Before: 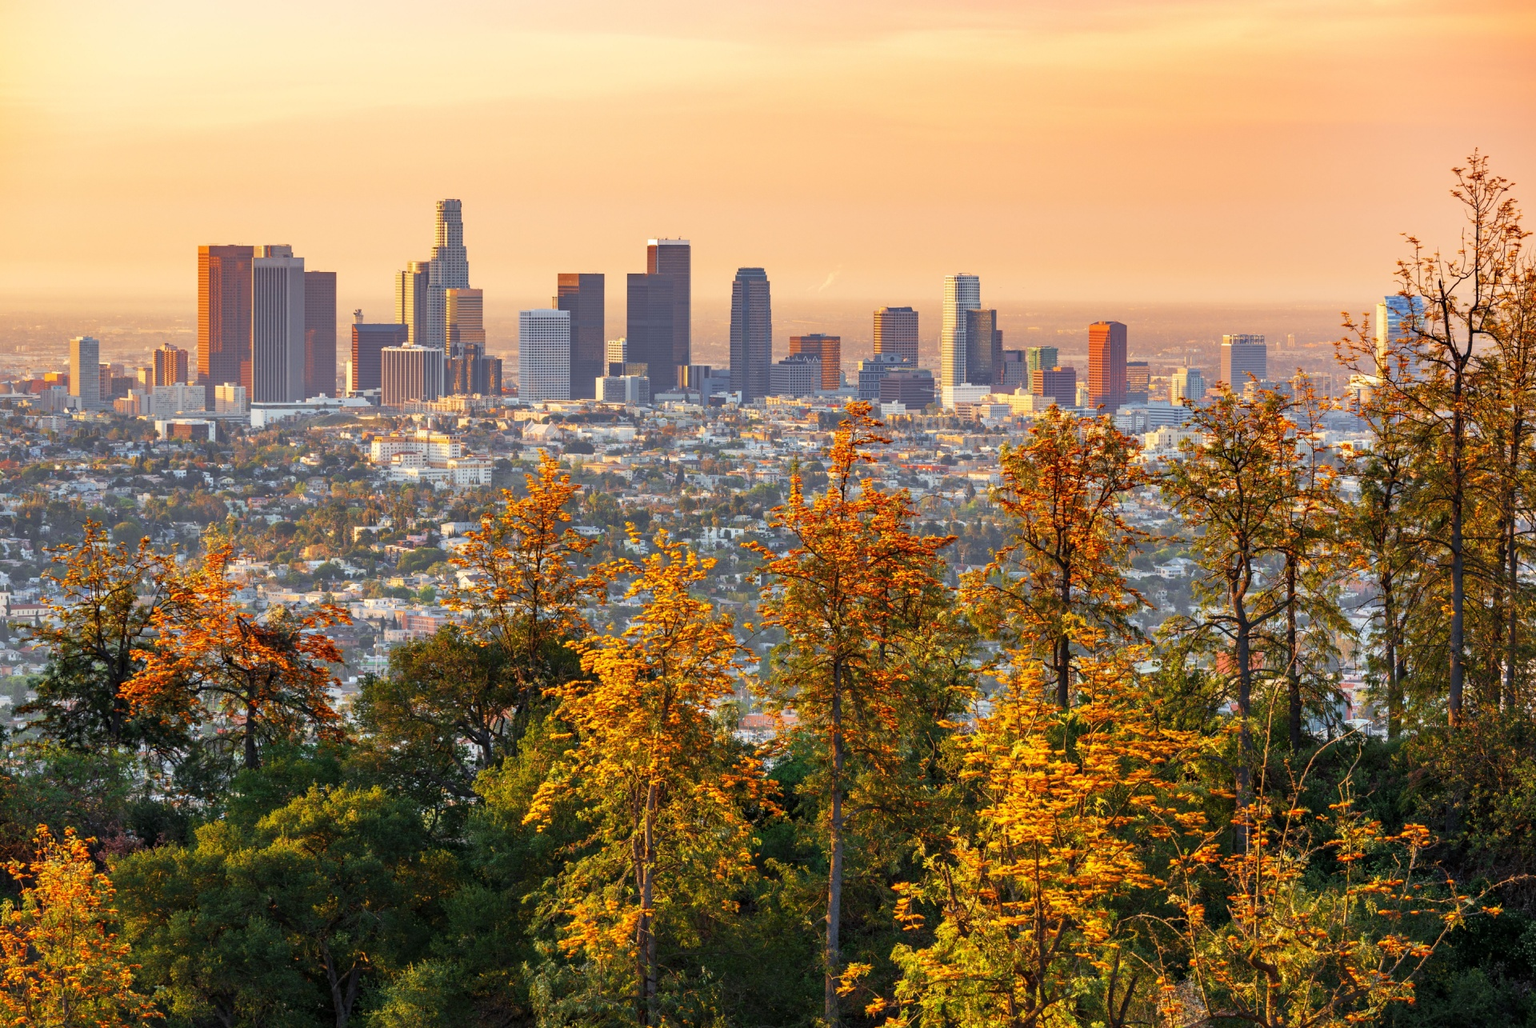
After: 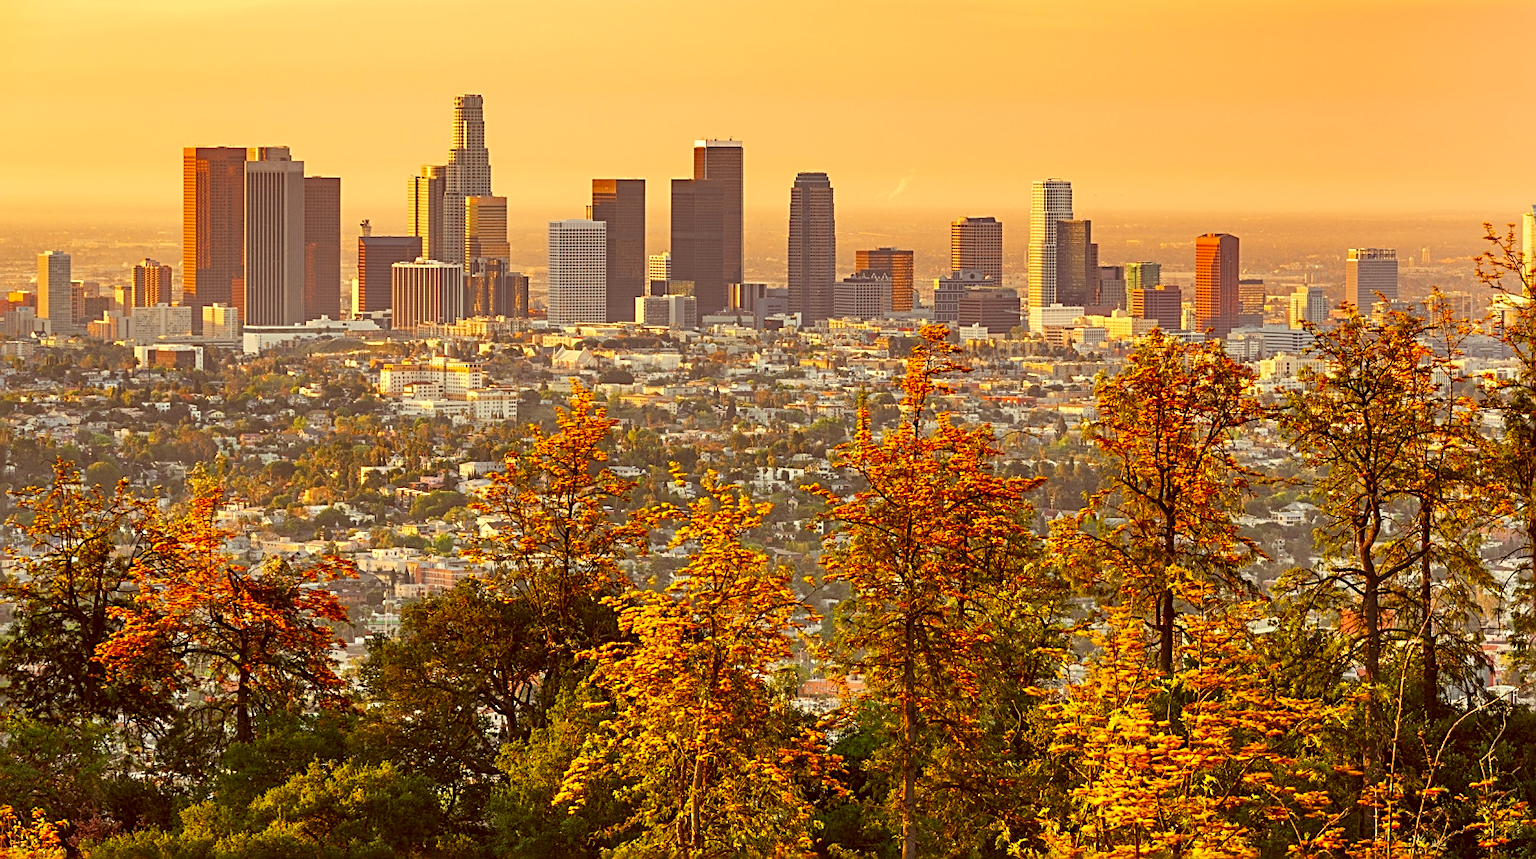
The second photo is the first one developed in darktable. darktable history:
color correction: highlights a* 1.12, highlights b* 24.26, shadows a* 15.58, shadows b* 24.26
crop and rotate: left 2.425%, top 11.305%, right 9.6%, bottom 15.08%
sharpen: radius 2.543, amount 0.636
